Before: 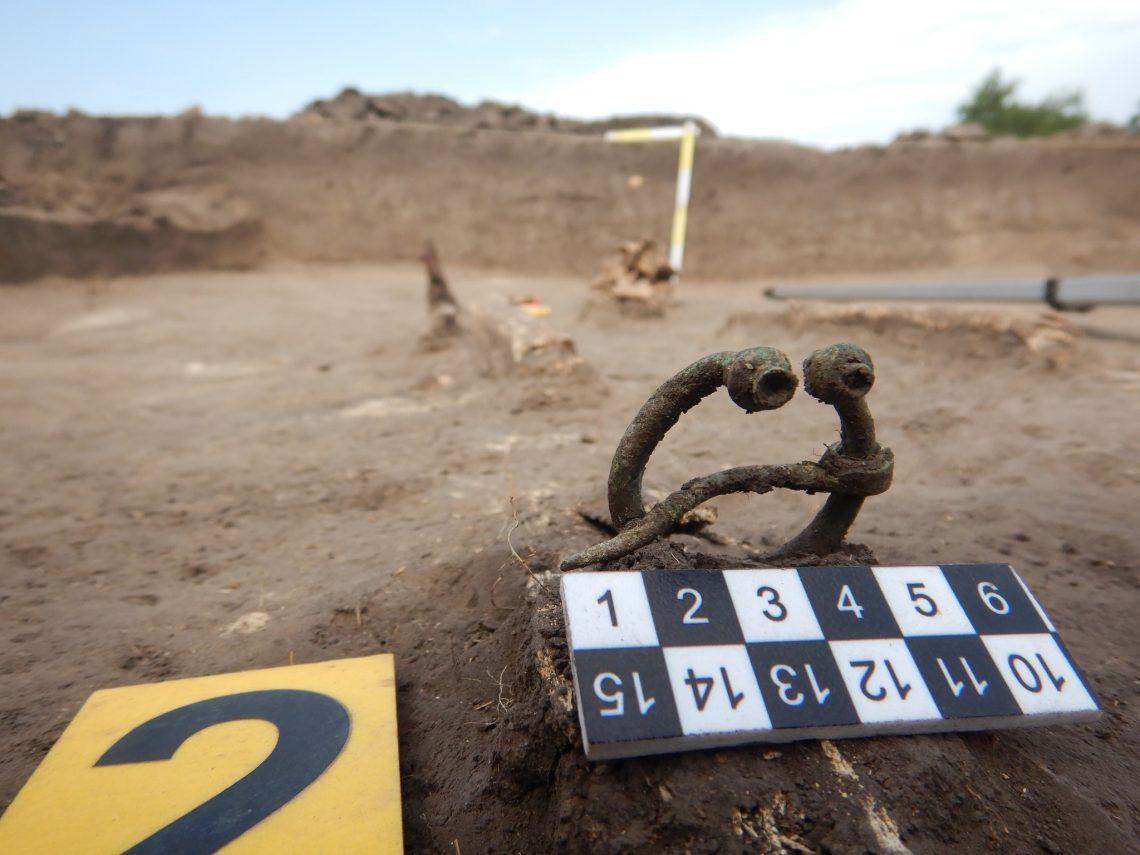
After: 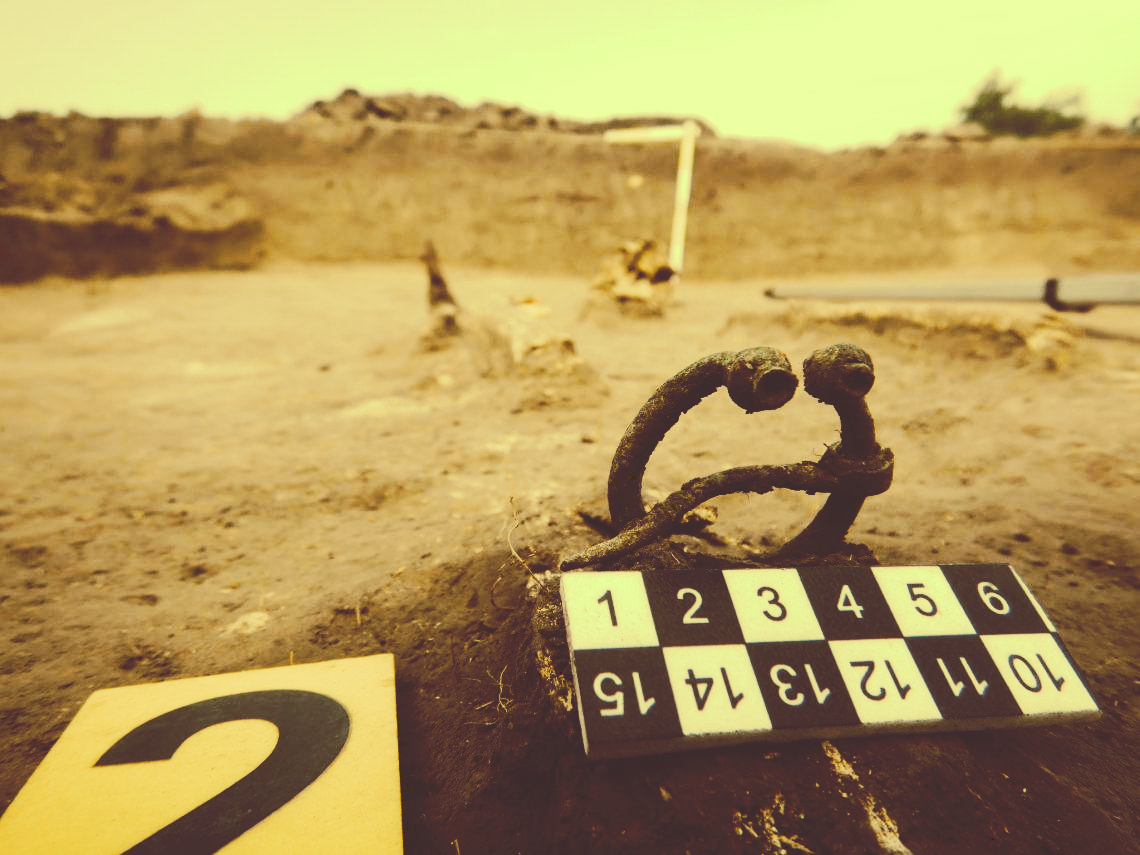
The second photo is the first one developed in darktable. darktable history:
tone curve: curves: ch0 [(0, 0) (0.003, 0.184) (0.011, 0.184) (0.025, 0.189) (0.044, 0.192) (0.069, 0.194) (0.1, 0.2) (0.136, 0.202) (0.177, 0.206) (0.224, 0.214) (0.277, 0.243) (0.335, 0.297) (0.399, 0.39) (0.468, 0.508) (0.543, 0.653) (0.623, 0.754) (0.709, 0.834) (0.801, 0.887) (0.898, 0.925) (1, 1)], preserve colors none
color look up table: target L [96.73, 89.62, 85.39, 87.43, 67.14, 64.73, 57.67, 58.71, 31.55, 25.46, 201.61, 81.86, 75.15, 69.27, 62.46, 62.54, 58.63, 52.16, 51.33, 40.27, 35.75, 28.62, 15.85, 13, 10.16, 97.67, 91.17, 84.83, 75.99, 87.53, 69.19, 74.94, 58.59, 78.41, 52.88, 45.74, 33.35, 28.83, 44.92, 33.36, 46.38, 16.02, 11.14, 87.02, 67.88, 54.38, 54.85, 39.63, 13.05], target a [-35.35, -14.29, -24.47, -34.68, -35.6, -20.19, -22.84, -3.033, -1.354, 10.03, 0, 5.417, 17.25, 3.578, 19.05, 35.49, 35.56, 5.328, 26.52, 13.69, 16.91, 33.67, 56.68, 51.19, 45.9, -27.72, -9.784, -10.11, 13.85, -1.723, 5.355, 2.21, 35, 9.864, 15.32, 18.07, 16.7, 11.14, 14.86, 5.334, 22.72, 50.49, 47.82, -32.89, -3.048, -16.29, -14.85, -6.869, 40.65], target b [72.13, 57.72, 52.84, 53.66, 38.09, 40.48, 29.82, 34.4, 18.27, 43.09, -0.001, 51.71, 41.19, 31.65, 49, 23.57, 43.37, 16.48, 30.64, 68.56, 41.99, 48.53, 26.51, 21.65, 16.77, 66.68, 55.31, 45.92, 37.9, 51.07, 27.51, 30.58, 14.4, 35.78, 10.12, 4.284, 4.695, 28.71, -12.8, -7.992, -9.646, -23.41, 18.4, 48.94, 25.89, 14.42, 4.139, 4.858, 21.7], num patches 49
